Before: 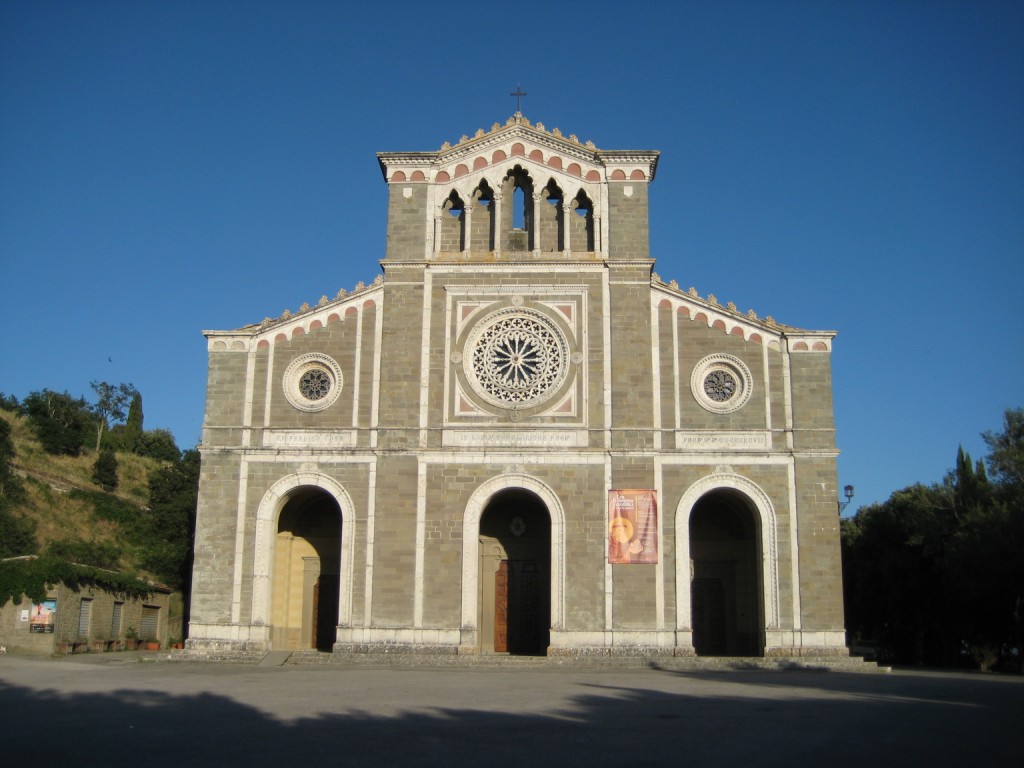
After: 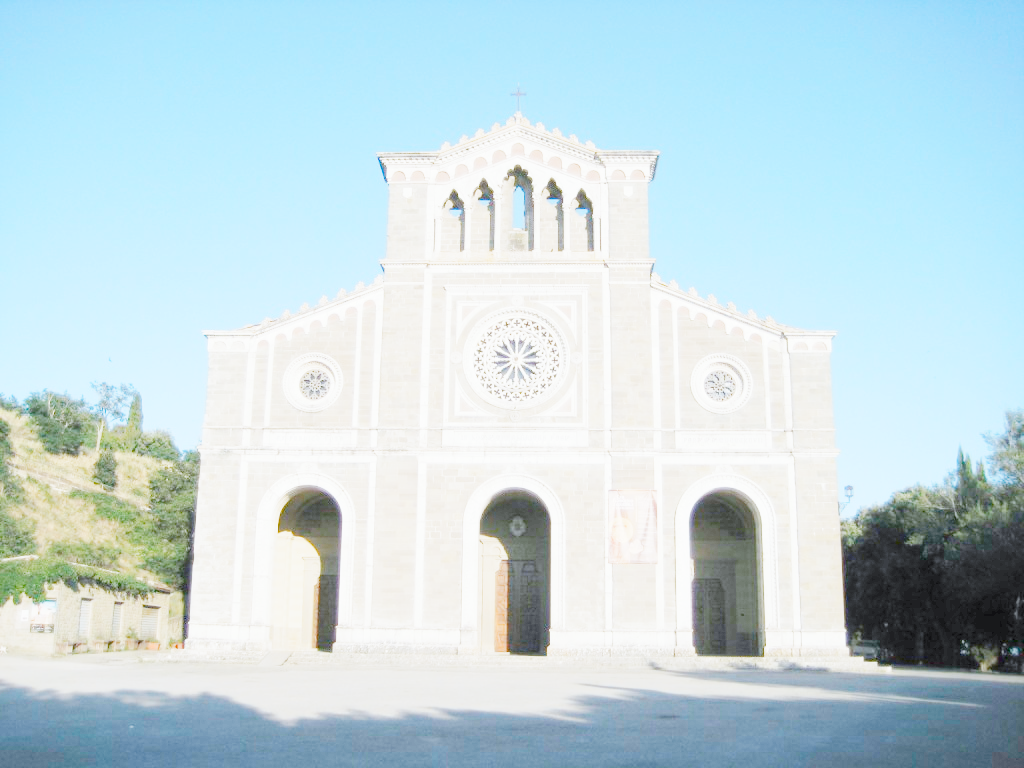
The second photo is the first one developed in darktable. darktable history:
tone curve: curves: ch0 [(0, 0) (0.003, 0.003) (0.011, 0.013) (0.025, 0.028) (0.044, 0.05) (0.069, 0.078) (0.1, 0.113) (0.136, 0.153) (0.177, 0.2) (0.224, 0.271) (0.277, 0.374) (0.335, 0.47) (0.399, 0.574) (0.468, 0.688) (0.543, 0.79) (0.623, 0.859) (0.709, 0.919) (0.801, 0.957) (0.898, 0.978) (1, 1)], preserve colors none
color look up table: target L [77.25, 76.75, 76.16, 69.36, 71.99, 59.67, 54.95, 42.51, 36.17, 25.03, 199.89, 99.61, 93.89, 88.07, 81.22, 77.4, 76.72, 76.18, 75.45, 72.32, 67.27, 66.95, 62.5, 64.72, 57.74, 51.42, 51.63, 49.38, 47.16, 43.41, 37.84, 20.13, 58.11, 55.6, 50.83, 45.65, 33.09, 79.35, 77.41, 62.4, 58.18, 53.68, 55.74, 0 ×6], target a [-1.994, -5.446, -7.645, -19.03, -32.32, -50.63, -36.33, -10.29, -1.124, -0.692, 0, 0.049, -0.653, -0.075, -0.707, -7.64, 3.03, 2.727, -0.048, -1.001, 17.77, -0.811, 29.99, 14.09, 41.05, 43.79, -0.43, 48.24, 47.61, 47.99, 13.41, -0.189, 8.969, 47.68, 25.37, 3.487, 21.1, -7.411, -10.87, -29.99, -26.95, -8.095, -14.48, 0 ×6], target b [-3.091, -3.303, -7.642, 45.88, -11.91, 17.85, 24.19, 19.39, -2.083, -0.949, 0, -0.601, 2.412, 0.102, -0.322, 65.57, -0.493, -0.887, 0.023, -0.288, 58.88, -2.285, 52.94, 10.69, 48.03, 12.21, -2.213, -1.921, 22.15, 25.84, 11.75, -0.606, -20.65, -12.34, -25.95, -47.85, -19.19, -11.02, -9.116, -50.89, -48.31, -23.97, -64.08, 0 ×6], num patches 43
